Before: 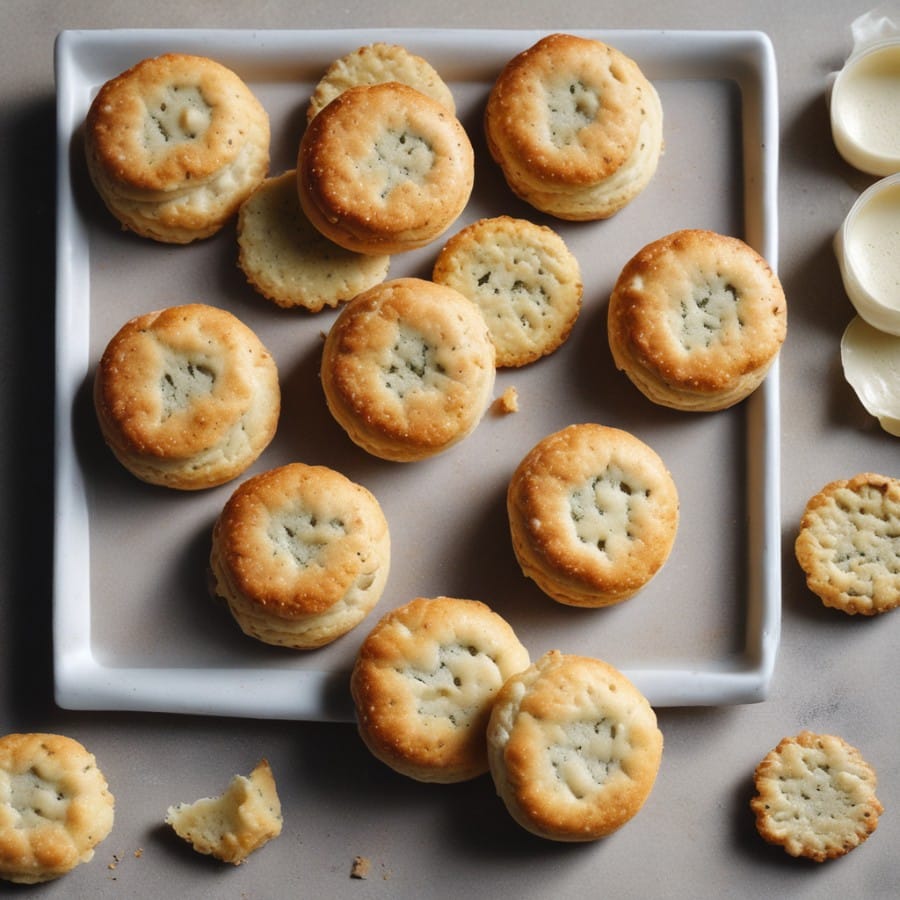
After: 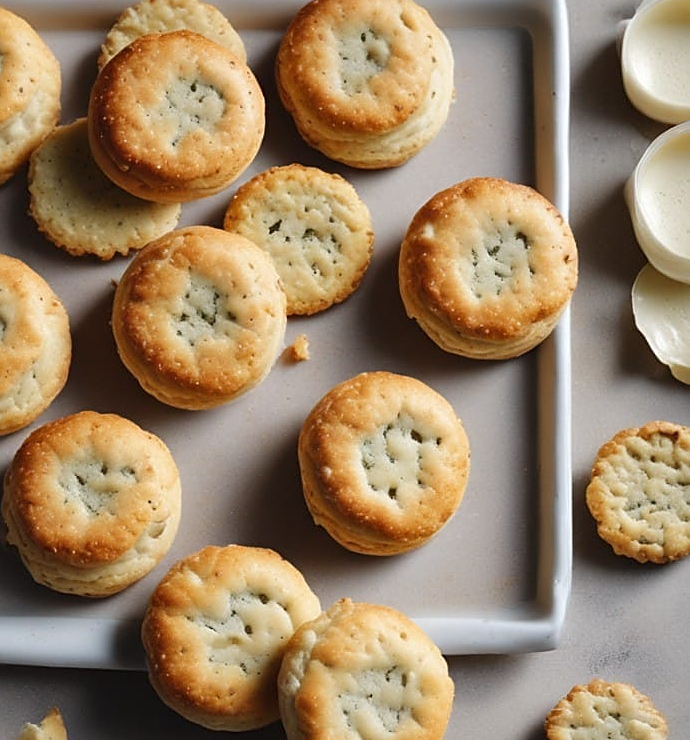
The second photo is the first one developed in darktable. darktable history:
crop: left 23.288%, top 5.876%, bottom 11.874%
sharpen: on, module defaults
